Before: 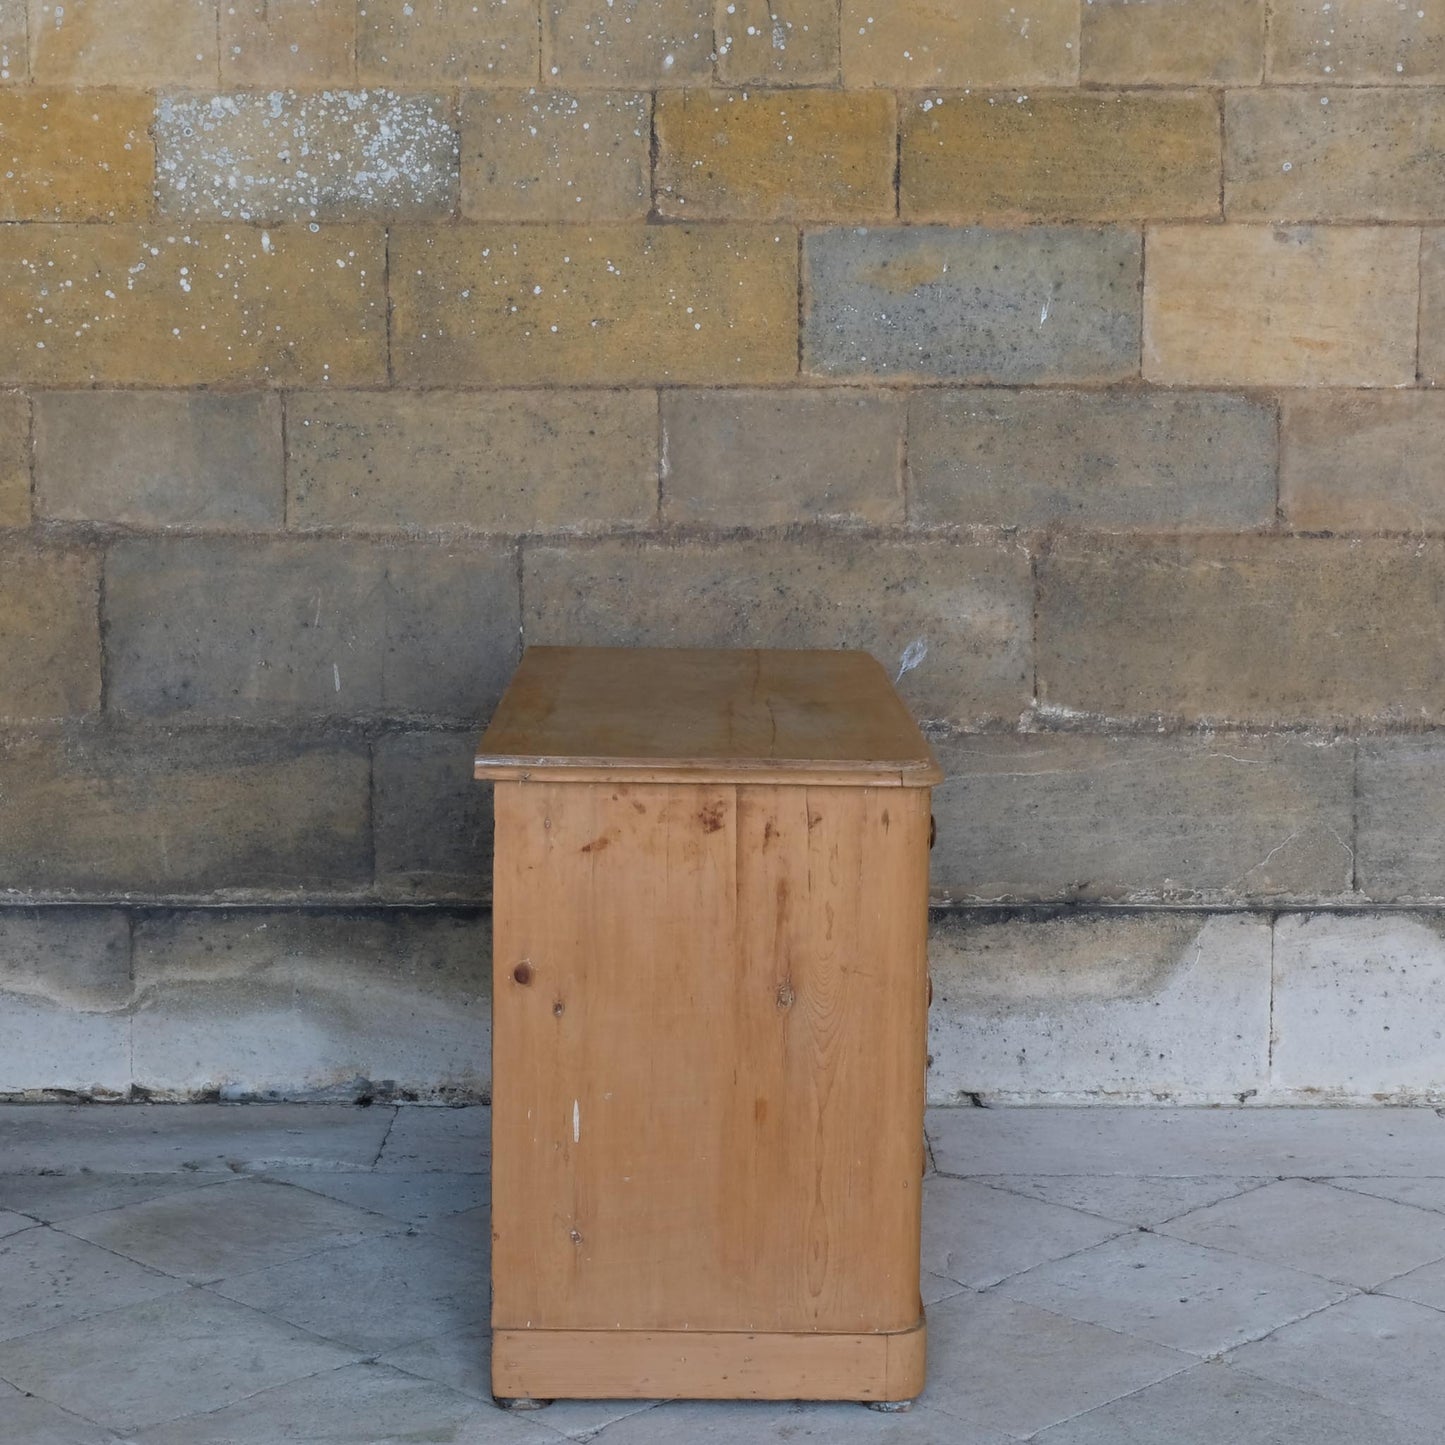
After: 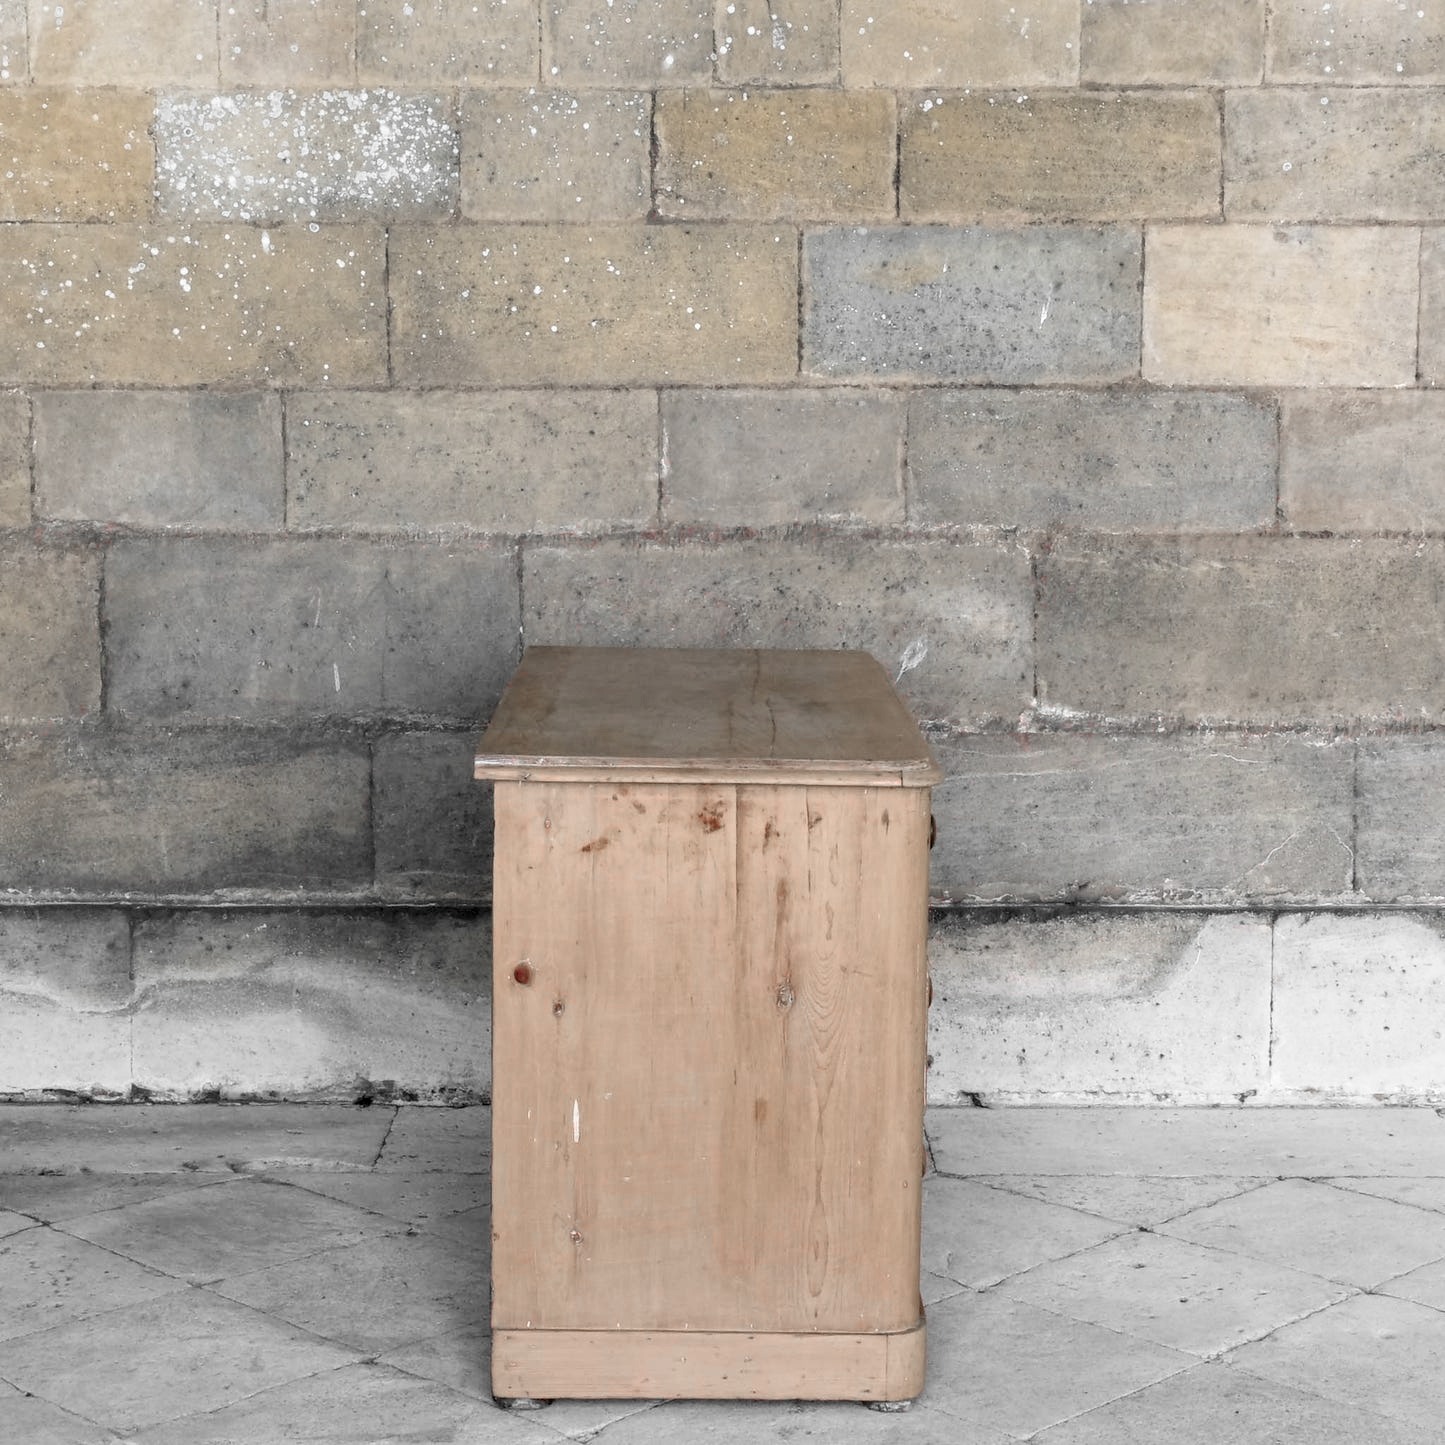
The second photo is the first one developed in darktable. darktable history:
exposure: black level correction 0.005, exposure 0.286 EV, compensate highlight preservation false
contrast brightness saturation: contrast 0.2, brightness 0.16, saturation 0.22
color zones: curves: ch1 [(0, 0.831) (0.08, 0.771) (0.157, 0.268) (0.241, 0.207) (0.562, -0.005) (0.714, -0.013) (0.876, 0.01) (1, 0.831)]
local contrast: on, module defaults
